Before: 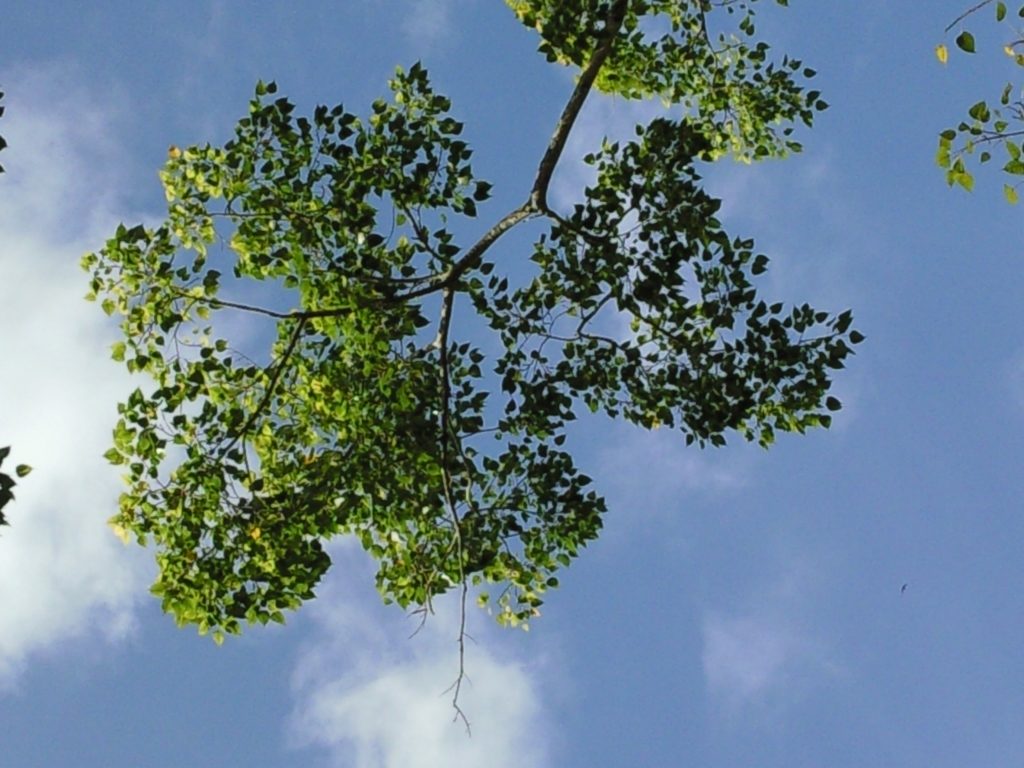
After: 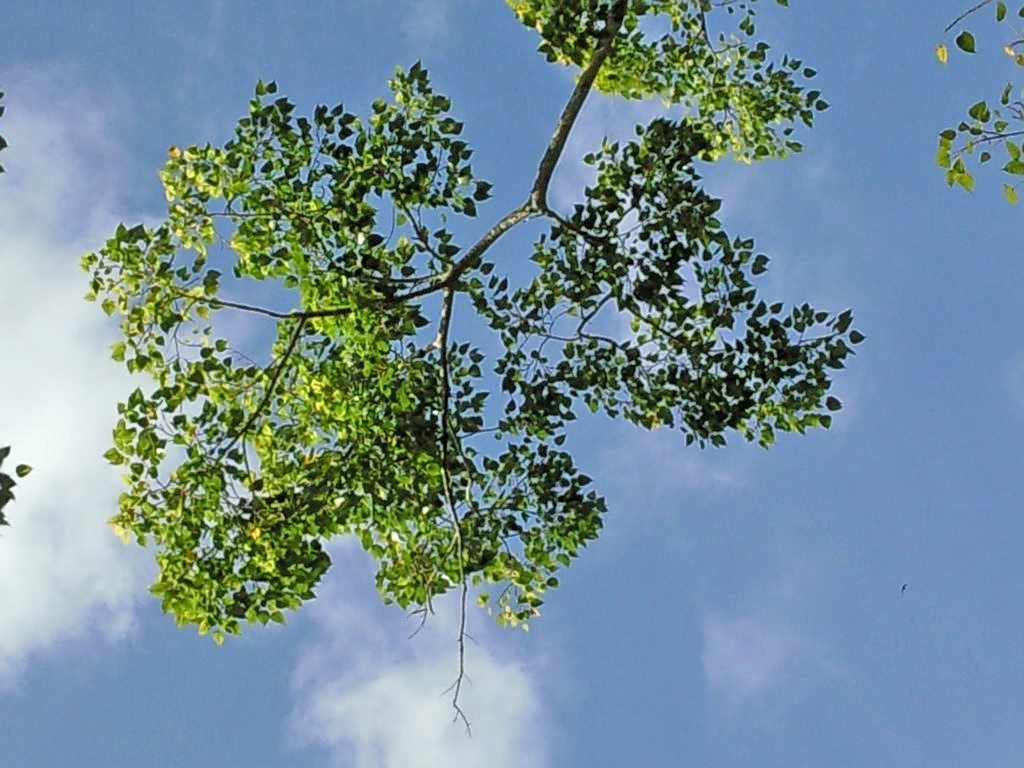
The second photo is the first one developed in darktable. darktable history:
sharpen: on, module defaults
tone equalizer: -7 EV 0.144 EV, -6 EV 0.565 EV, -5 EV 1.14 EV, -4 EV 1.3 EV, -3 EV 1.16 EV, -2 EV 0.6 EV, -1 EV 0.146 EV
